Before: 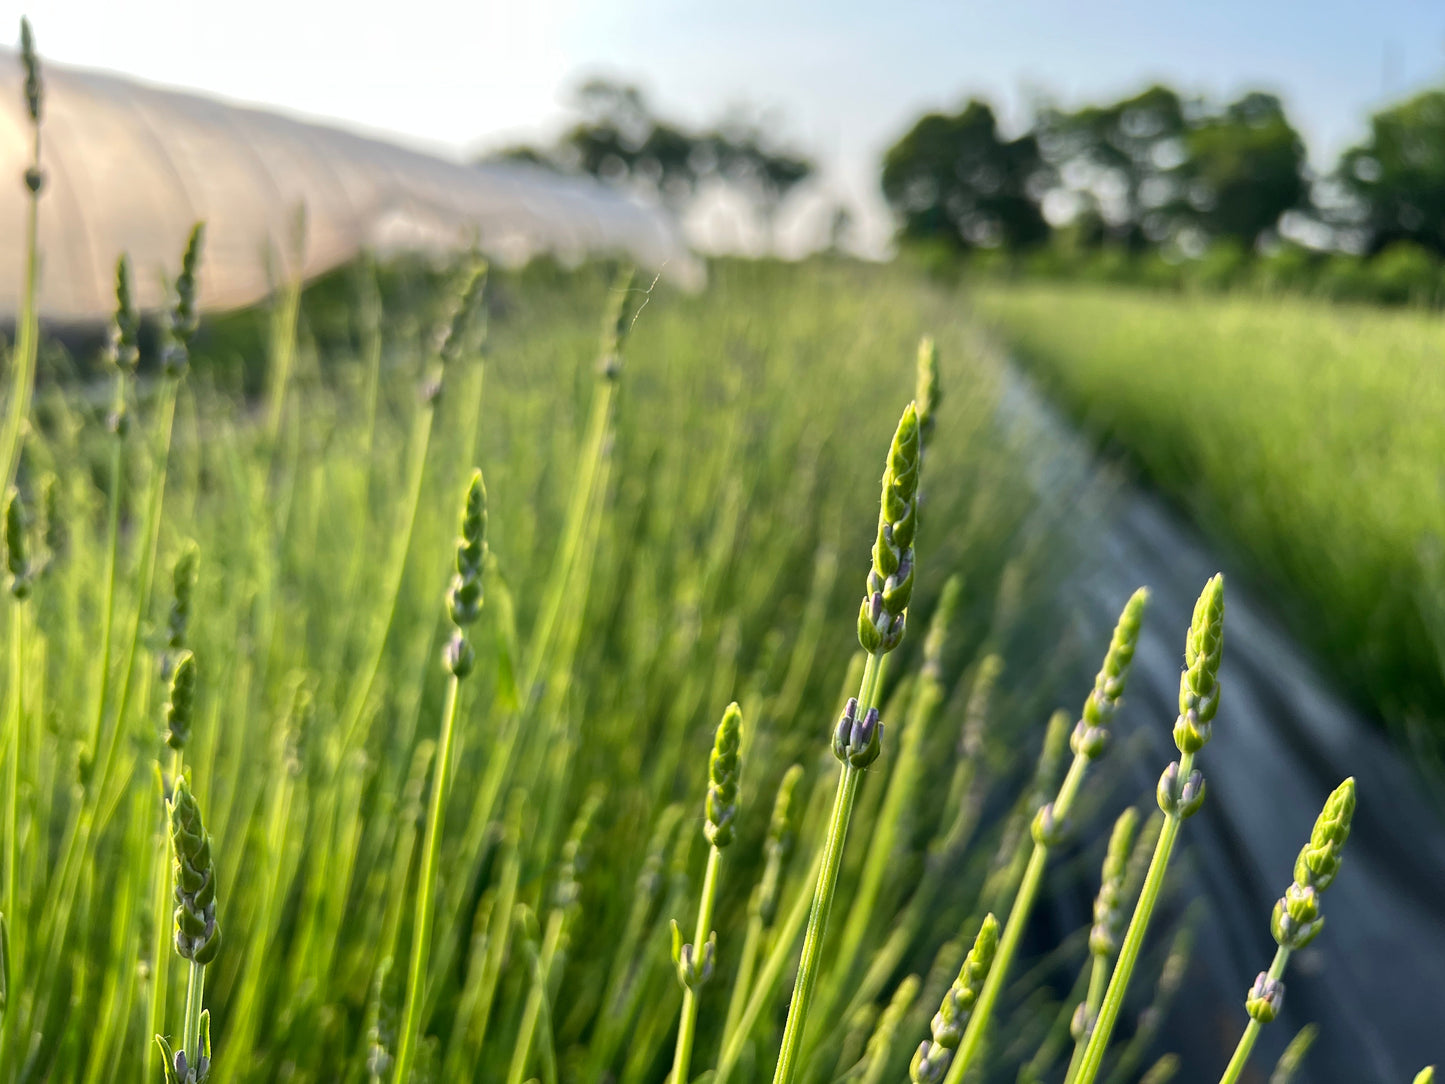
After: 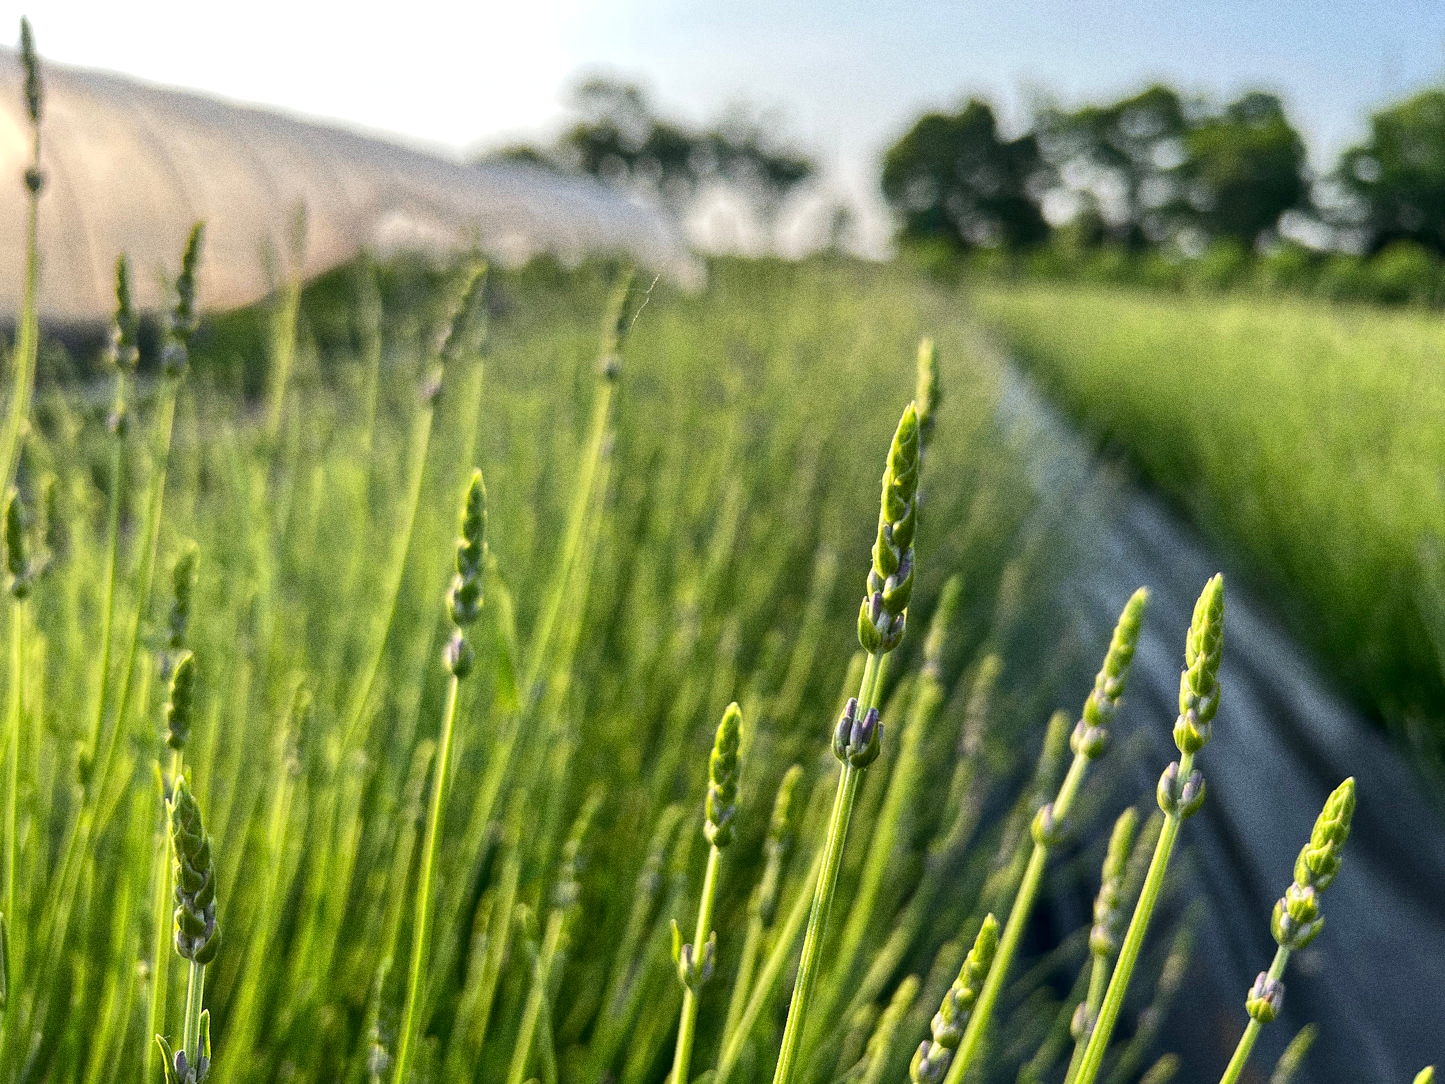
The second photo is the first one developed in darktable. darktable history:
grain: coarseness 0.09 ISO, strength 40%
local contrast: highlights 100%, shadows 100%, detail 120%, midtone range 0.2
